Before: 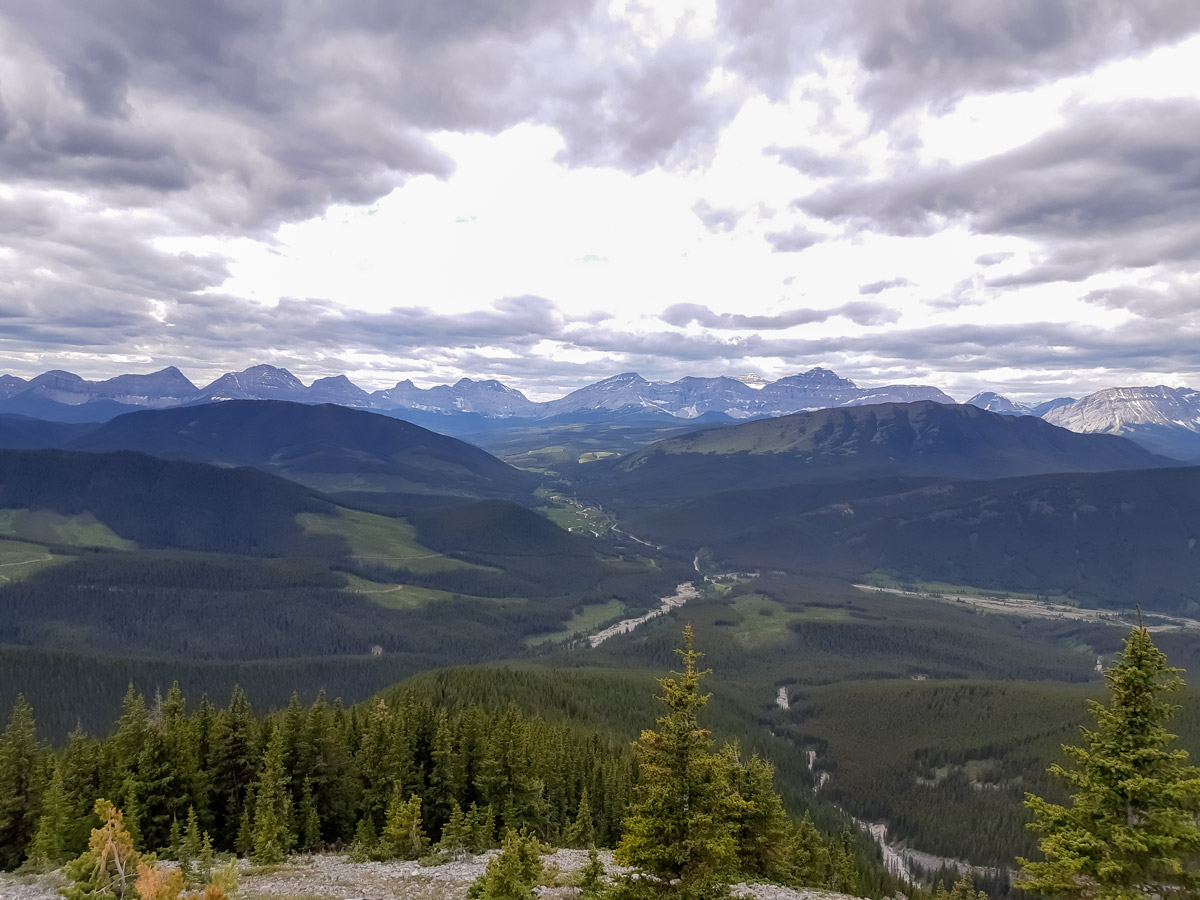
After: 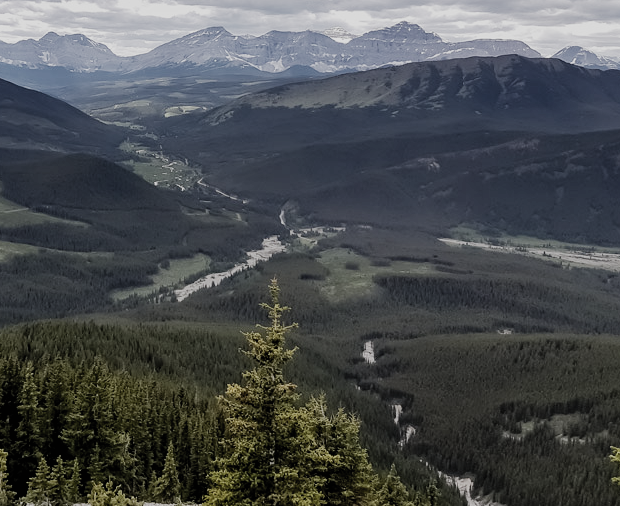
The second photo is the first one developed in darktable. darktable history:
filmic rgb: black relative exposure -5.13 EV, white relative exposure 3.99 EV, hardness 2.9, contrast 1.3, highlights saturation mix -29%, preserve chrominance no, color science v5 (2021), contrast in shadows safe, contrast in highlights safe
crop: left 34.52%, top 38.496%, right 13.783%, bottom 5.249%
shadows and highlights: shadows 35.52, highlights -35.07, soften with gaussian
tone equalizer: -8 EV 0.097 EV, edges refinement/feathering 500, mask exposure compensation -1.57 EV, preserve details no
